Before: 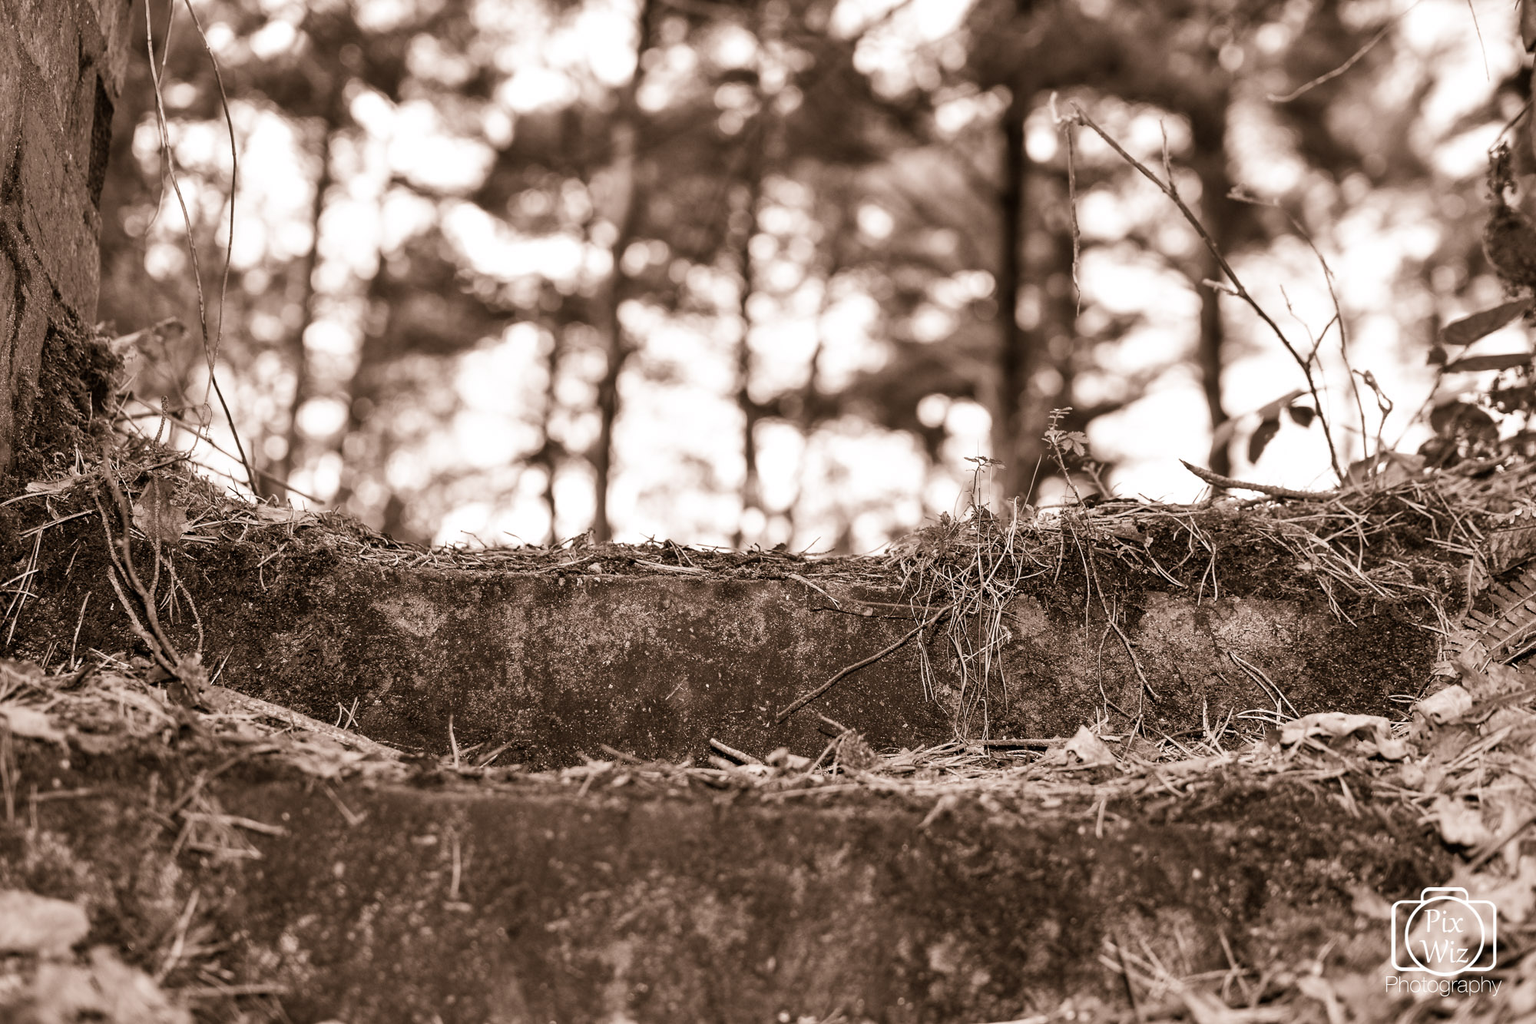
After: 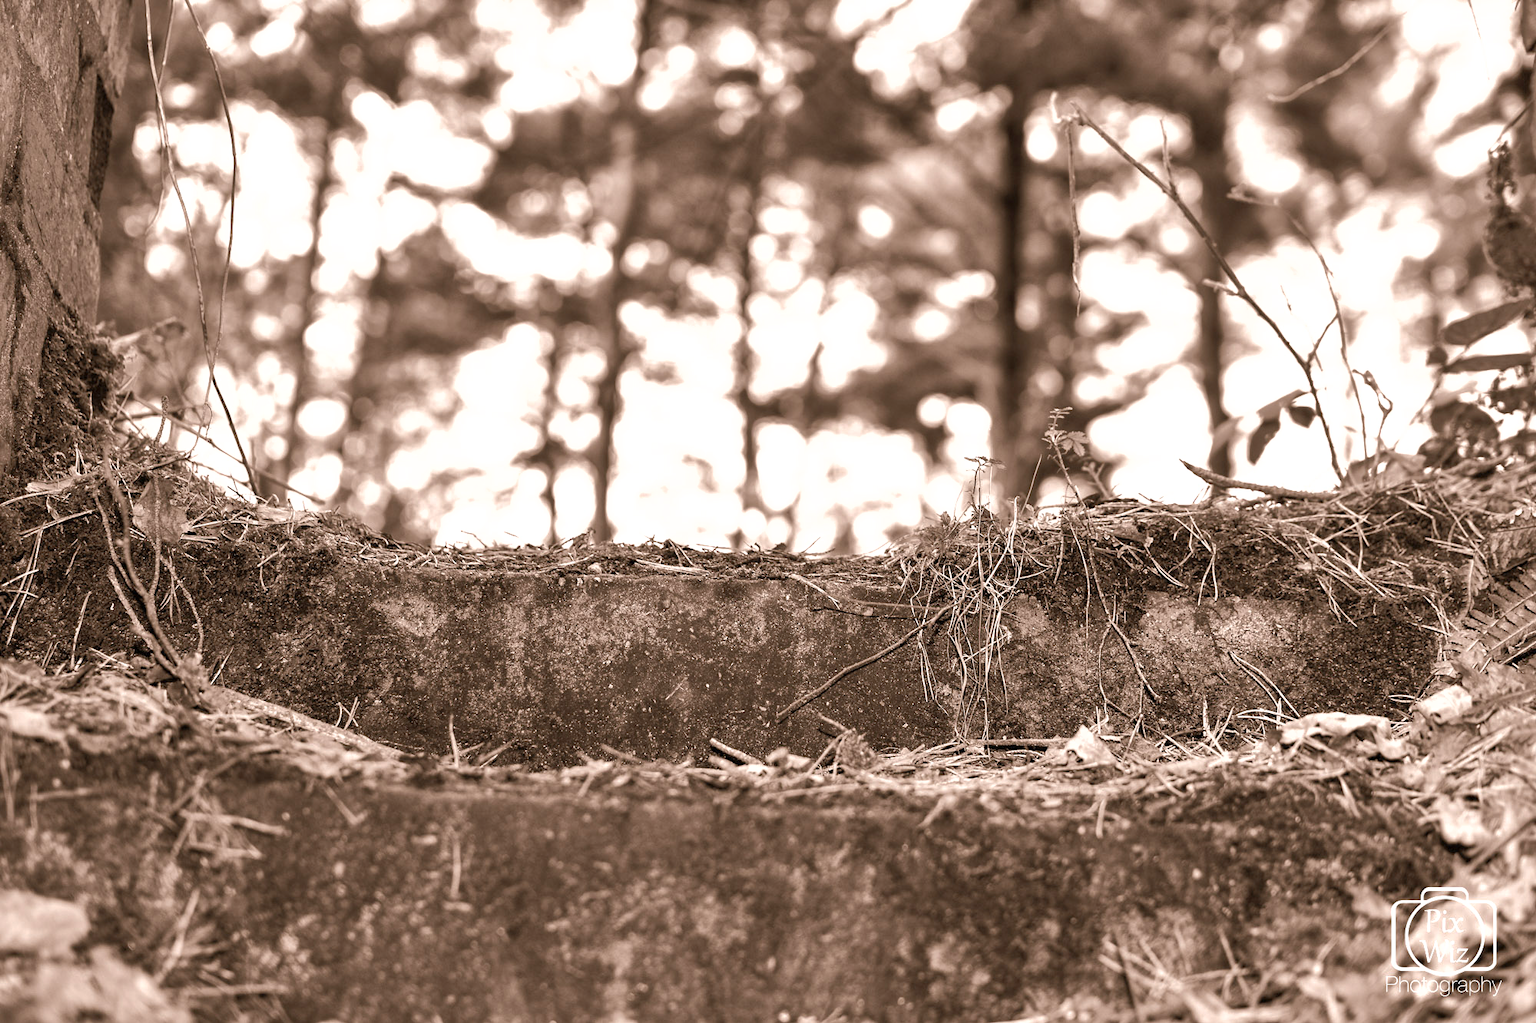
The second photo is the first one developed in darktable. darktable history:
exposure: exposure 0.564 EV, compensate exposure bias true, compensate highlight preservation false
shadows and highlights: highlights color adjustment 31.32%
